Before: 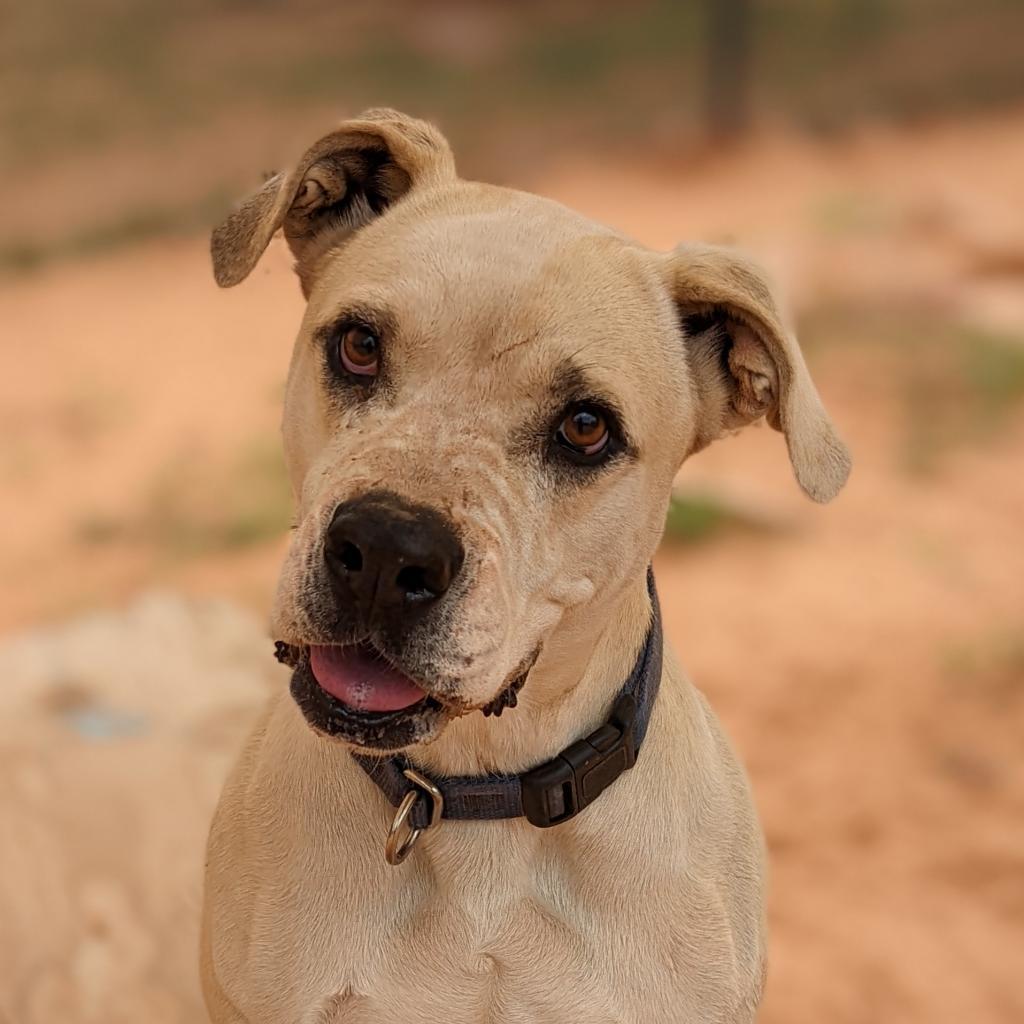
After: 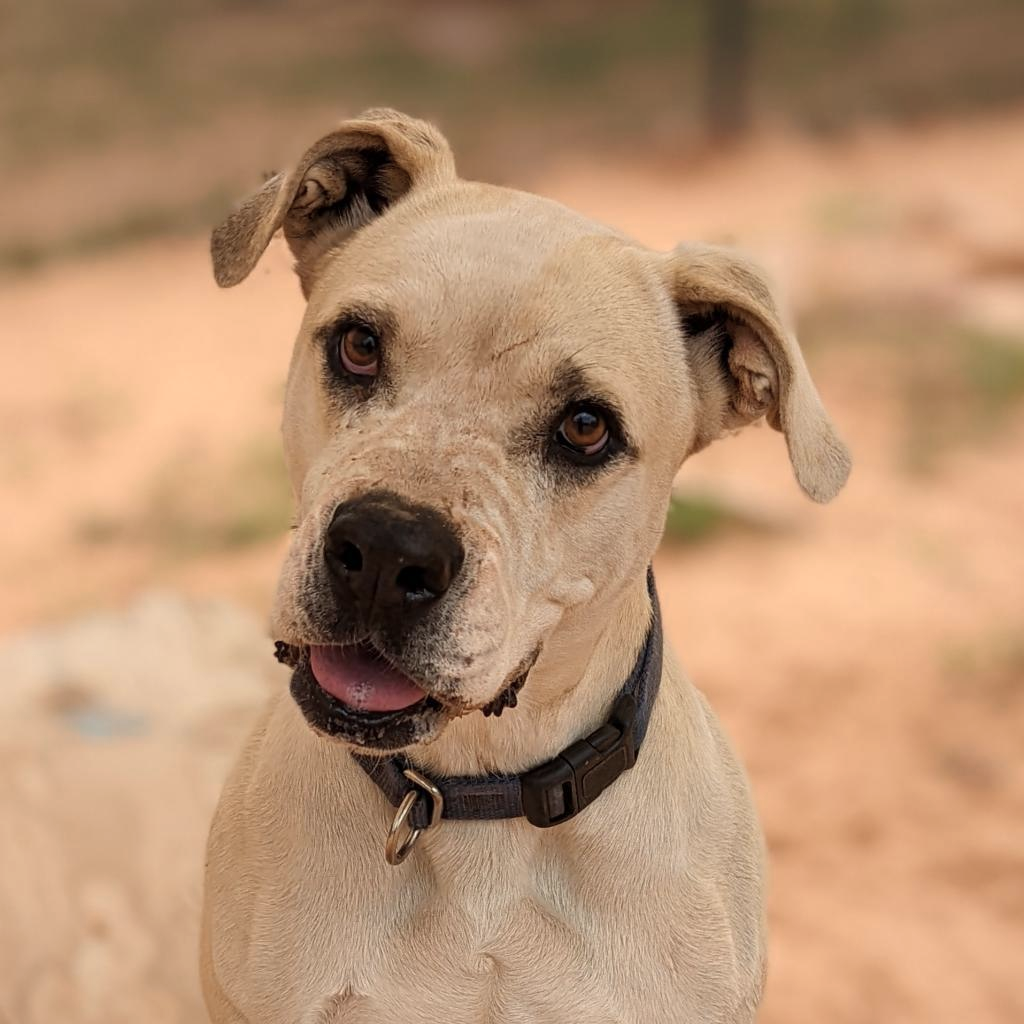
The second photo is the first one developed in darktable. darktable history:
color zones: curves: ch0 [(0, 0.558) (0.143, 0.559) (0.286, 0.529) (0.429, 0.505) (0.571, 0.5) (0.714, 0.5) (0.857, 0.5) (1, 0.558)]; ch1 [(0, 0.469) (0.01, 0.469) (0.12, 0.446) (0.248, 0.469) (0.5, 0.5) (0.748, 0.5) (0.99, 0.469) (1, 0.469)], mix 19.4%
